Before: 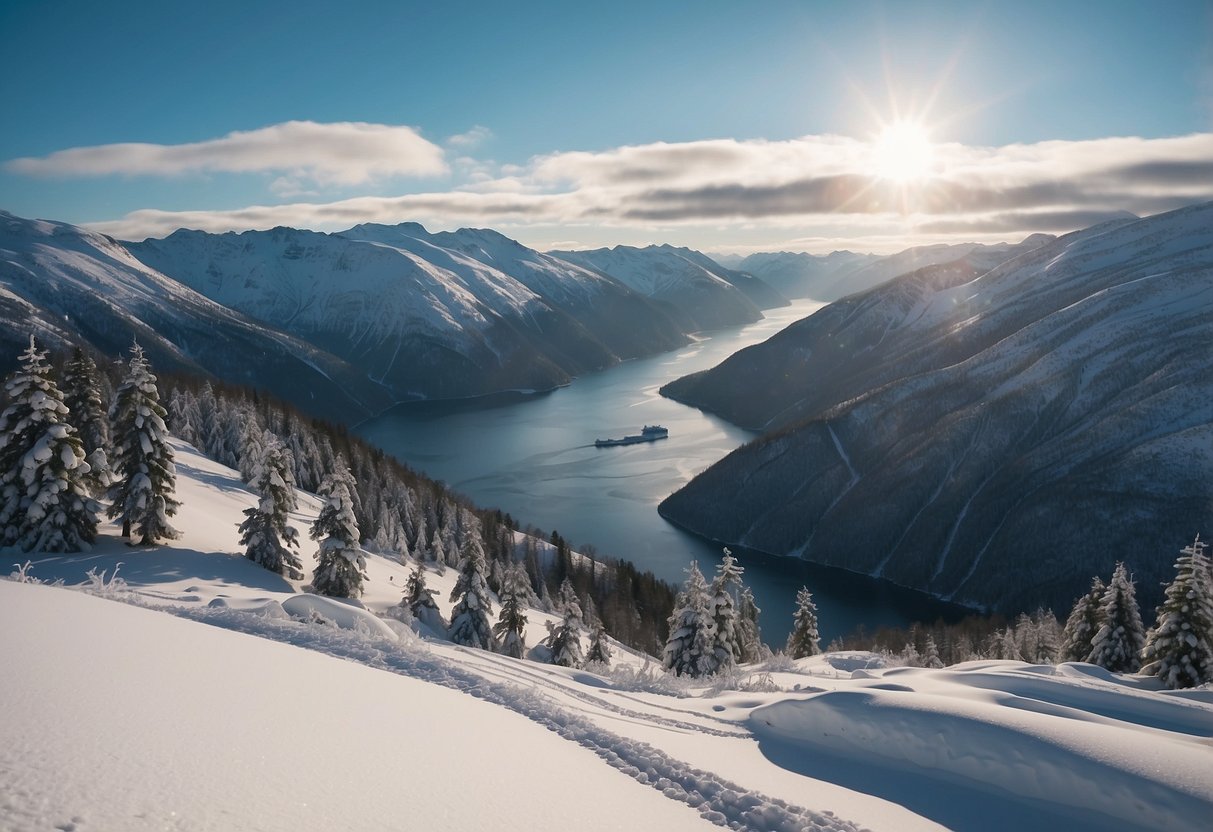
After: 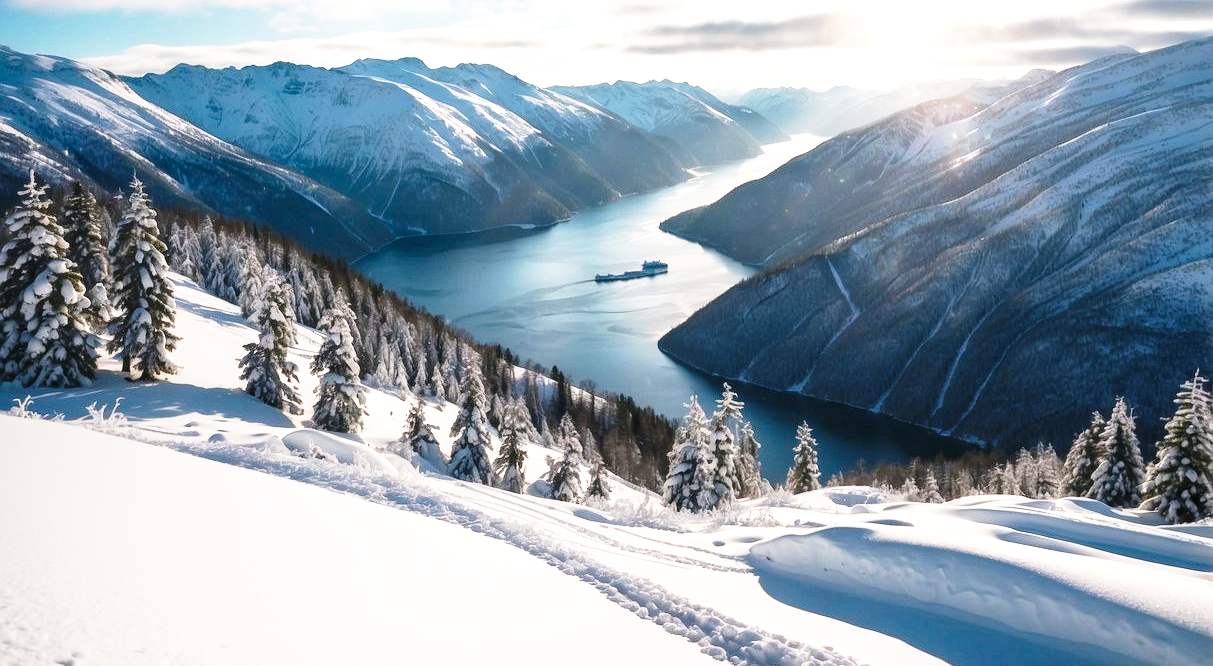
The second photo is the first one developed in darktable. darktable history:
exposure: black level correction 0.001, exposure 0.295 EV, compensate highlight preservation false
local contrast: on, module defaults
crop and rotate: top 19.916%
base curve: curves: ch0 [(0, 0) (0.026, 0.03) (0.109, 0.232) (0.351, 0.748) (0.669, 0.968) (1, 1)], preserve colors none
